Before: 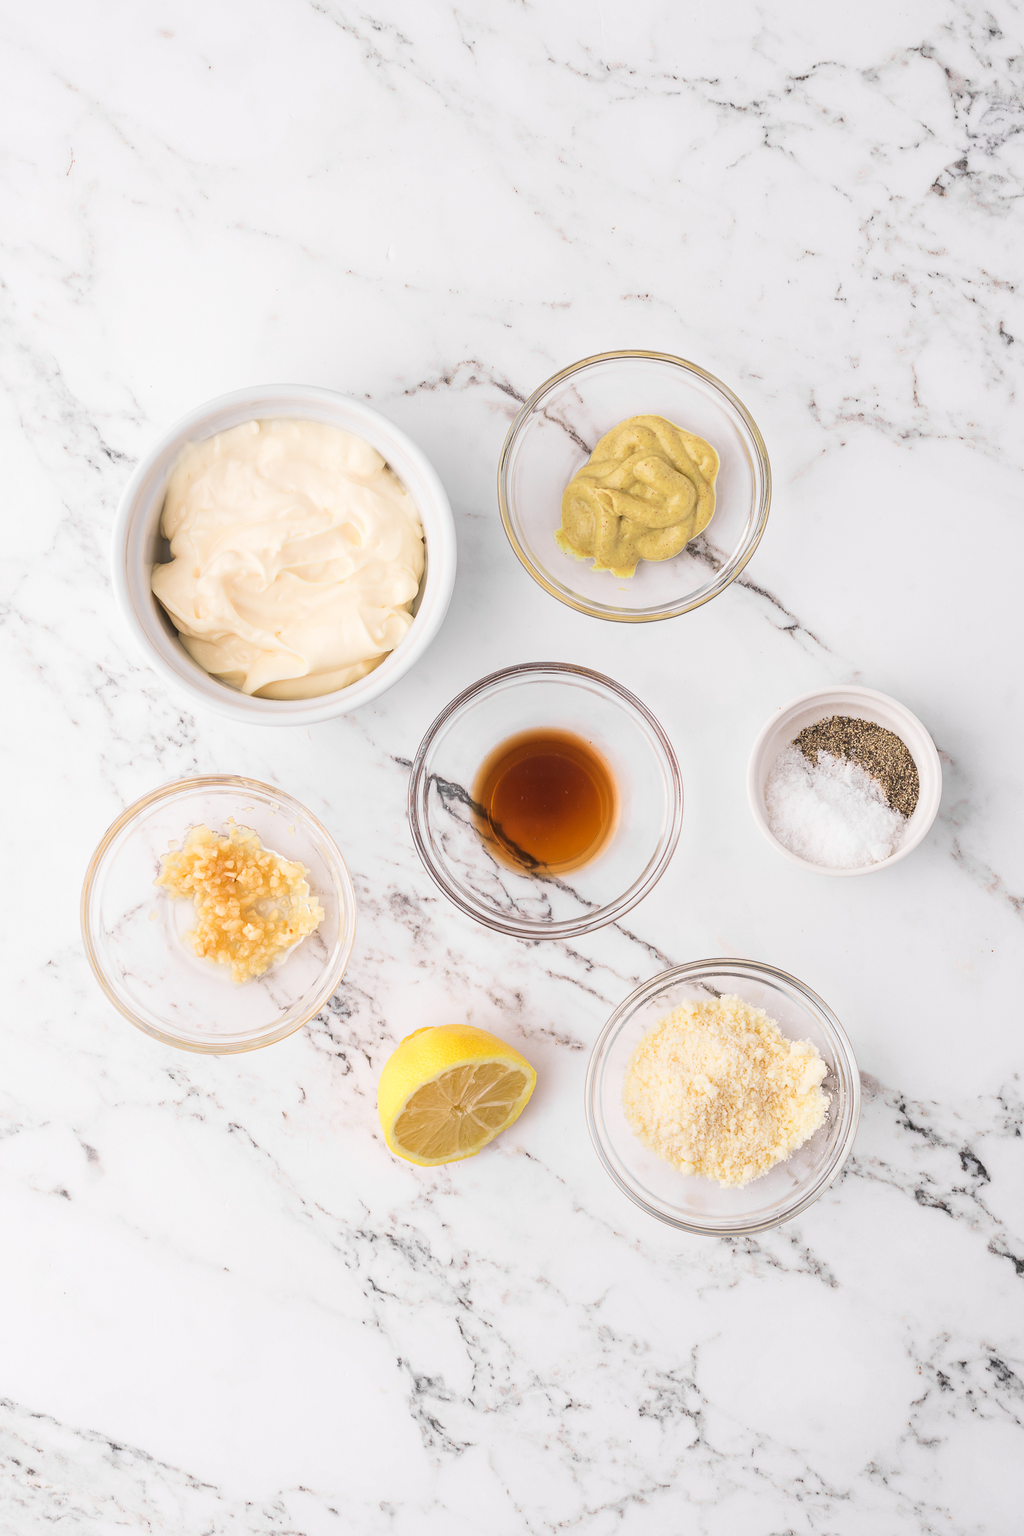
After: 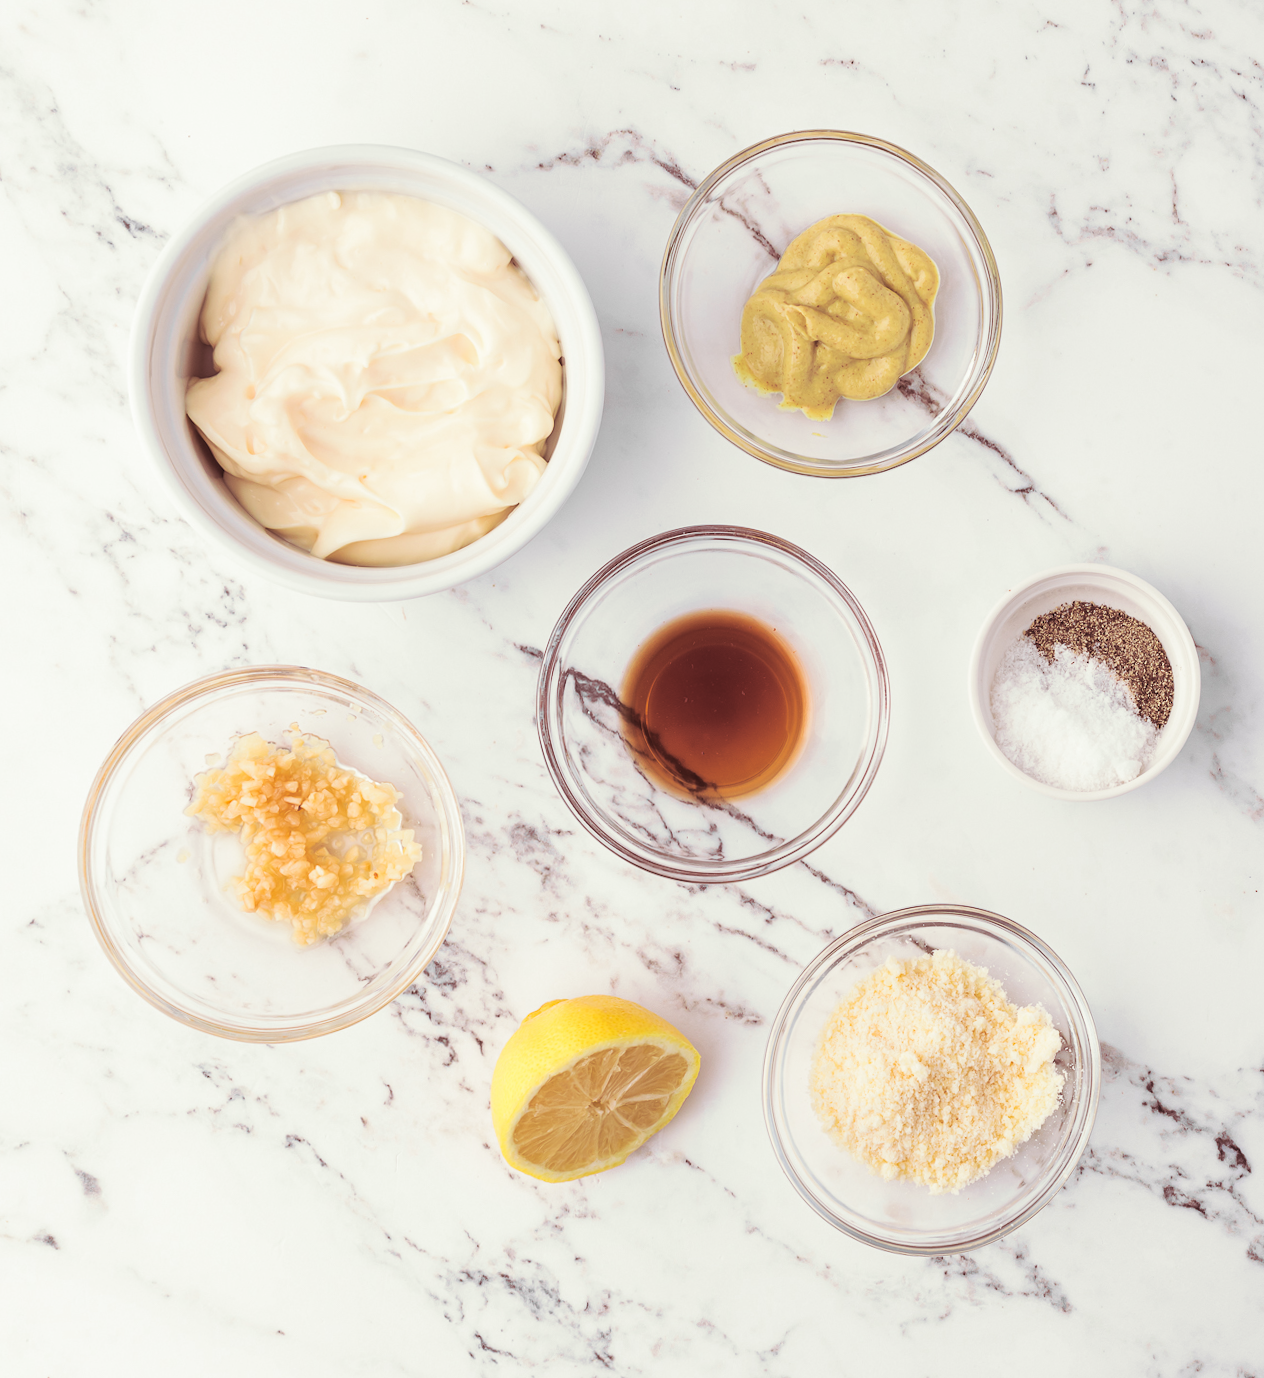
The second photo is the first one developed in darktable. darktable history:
split-toning: on, module defaults
crop and rotate: left 2.991%, top 13.302%, right 1.981%, bottom 12.636%
rotate and perspective: rotation 0.679°, lens shift (horizontal) 0.136, crop left 0.009, crop right 0.991, crop top 0.078, crop bottom 0.95
